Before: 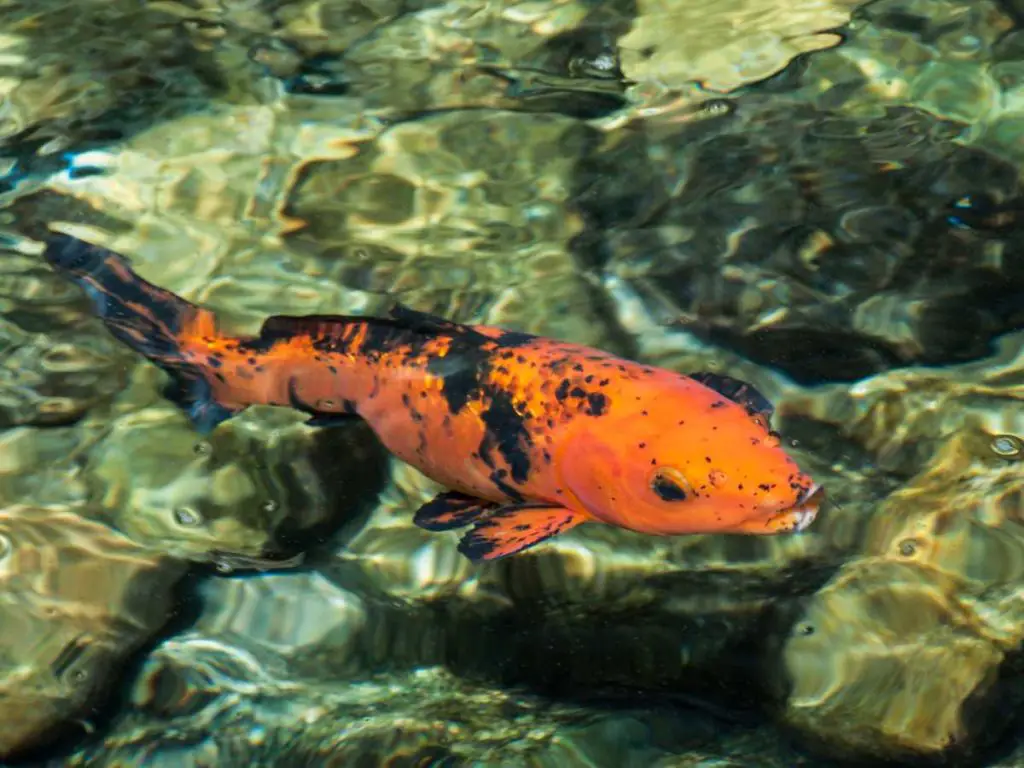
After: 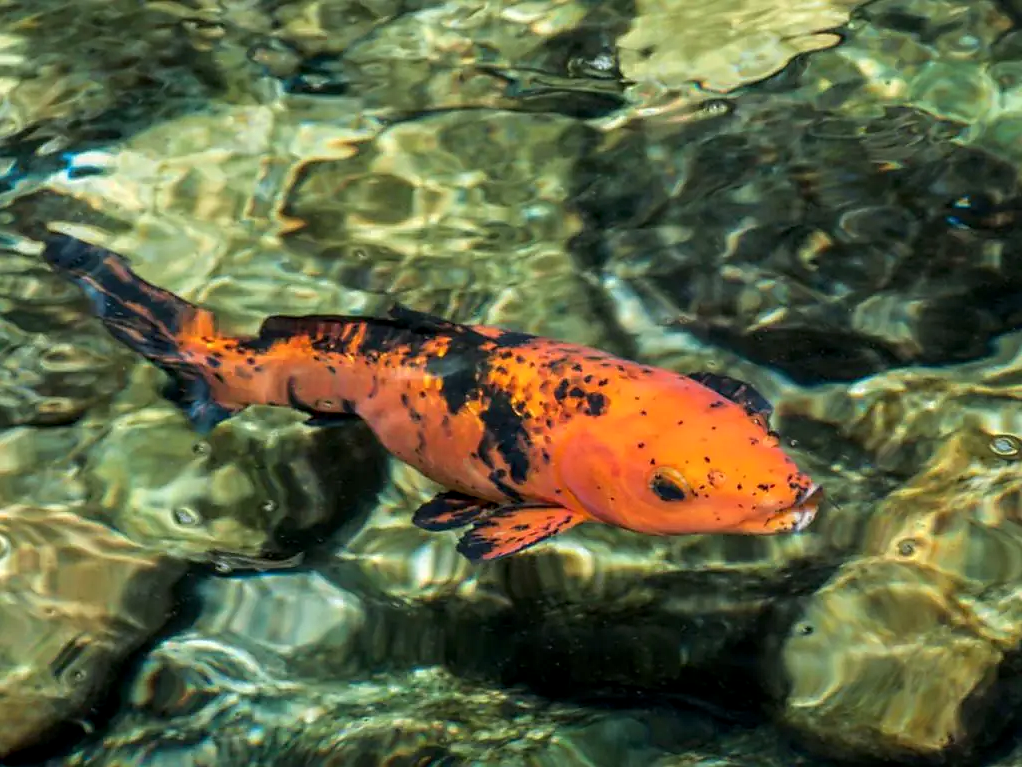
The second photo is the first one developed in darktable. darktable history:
local contrast: on, module defaults
crop and rotate: left 0.126%
sharpen: radius 1.458, amount 0.398, threshold 1.271
